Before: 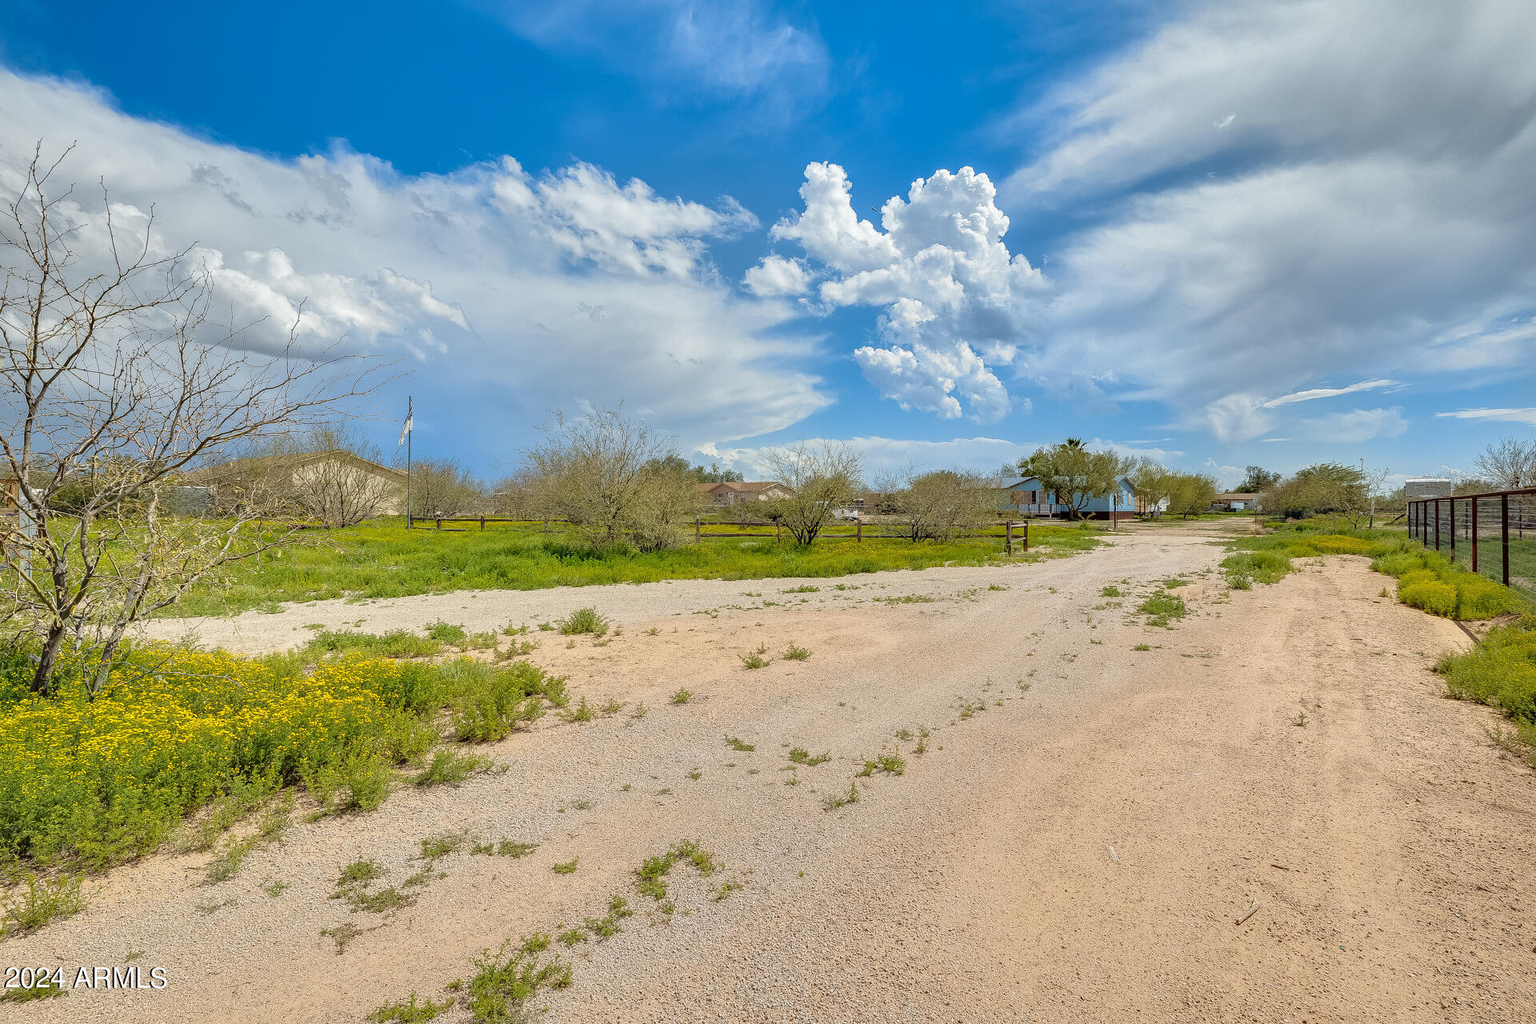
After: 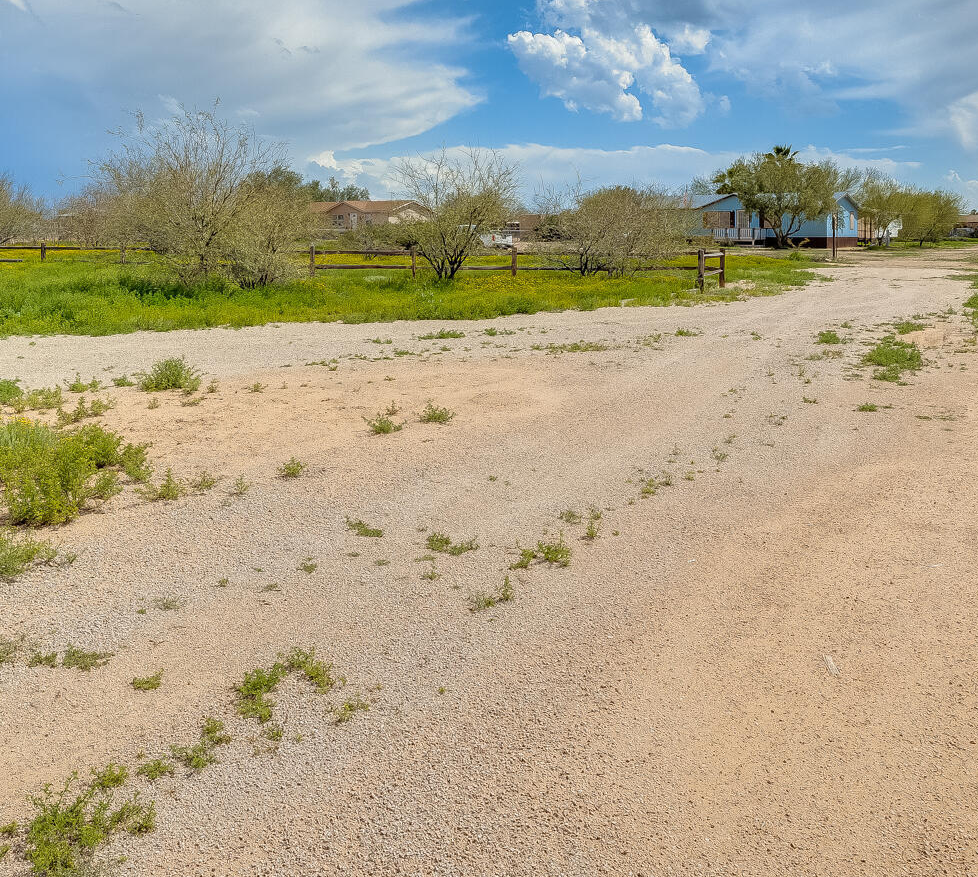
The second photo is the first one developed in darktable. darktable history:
crop and rotate: left 29.215%, top 31.441%, right 19.81%
